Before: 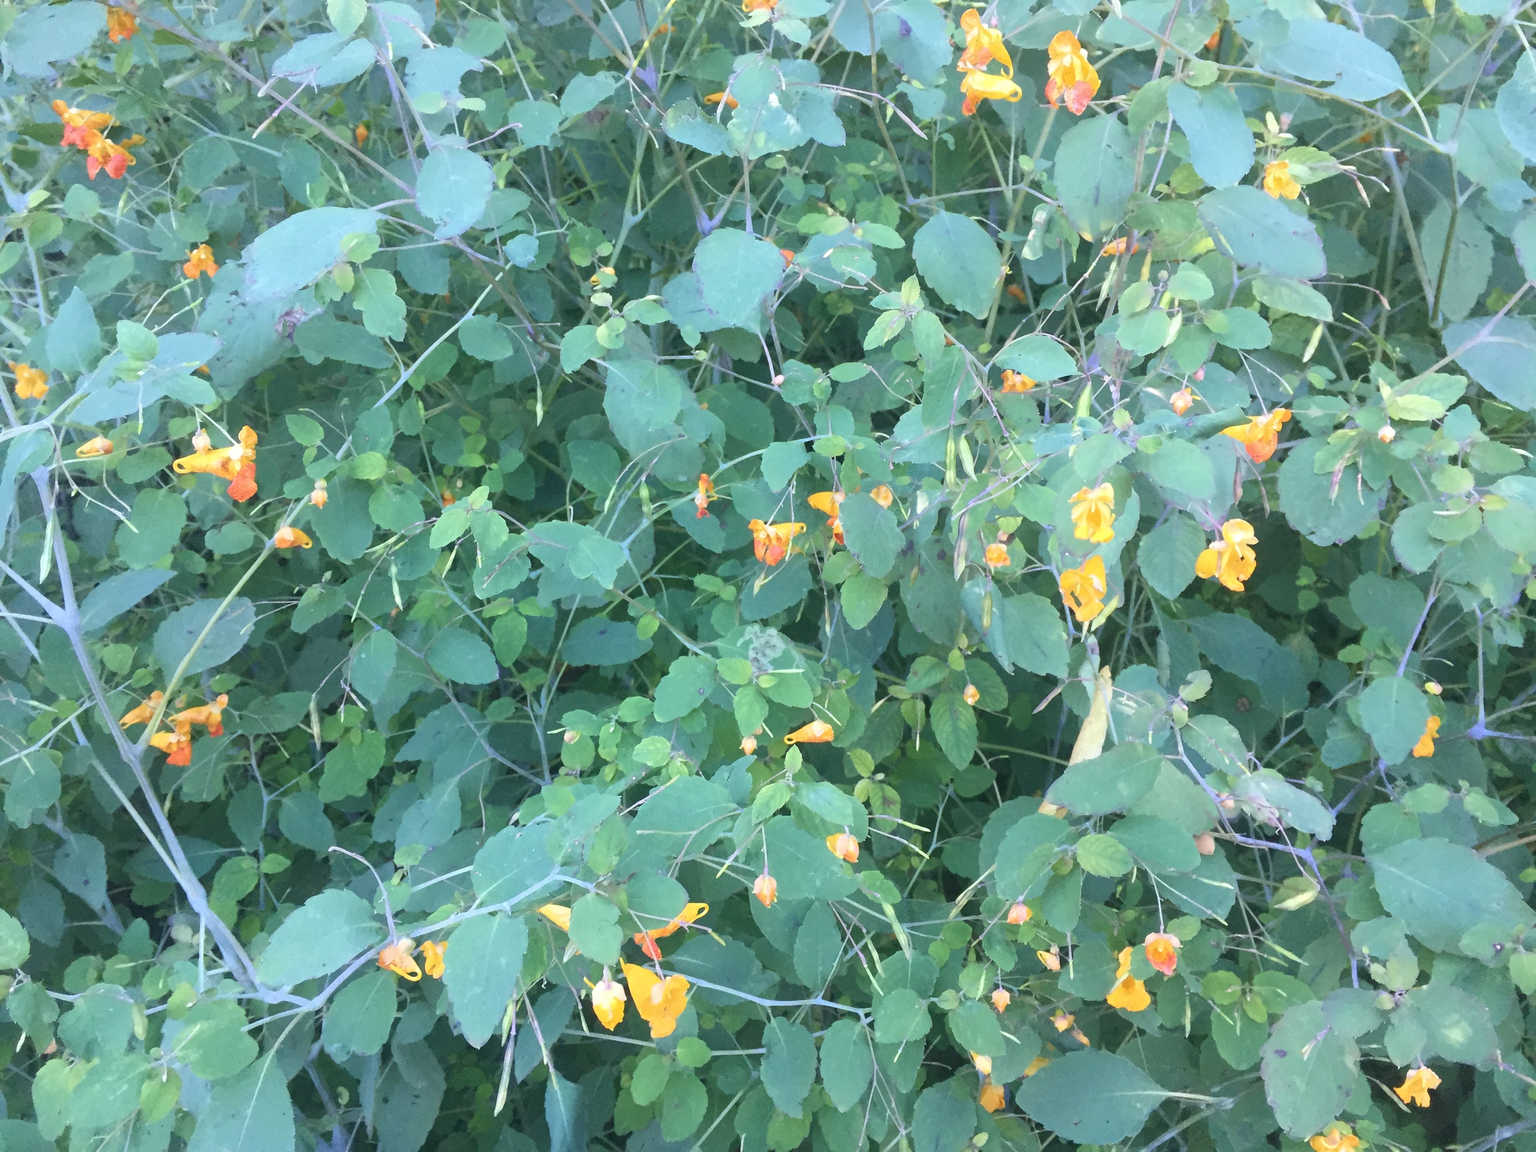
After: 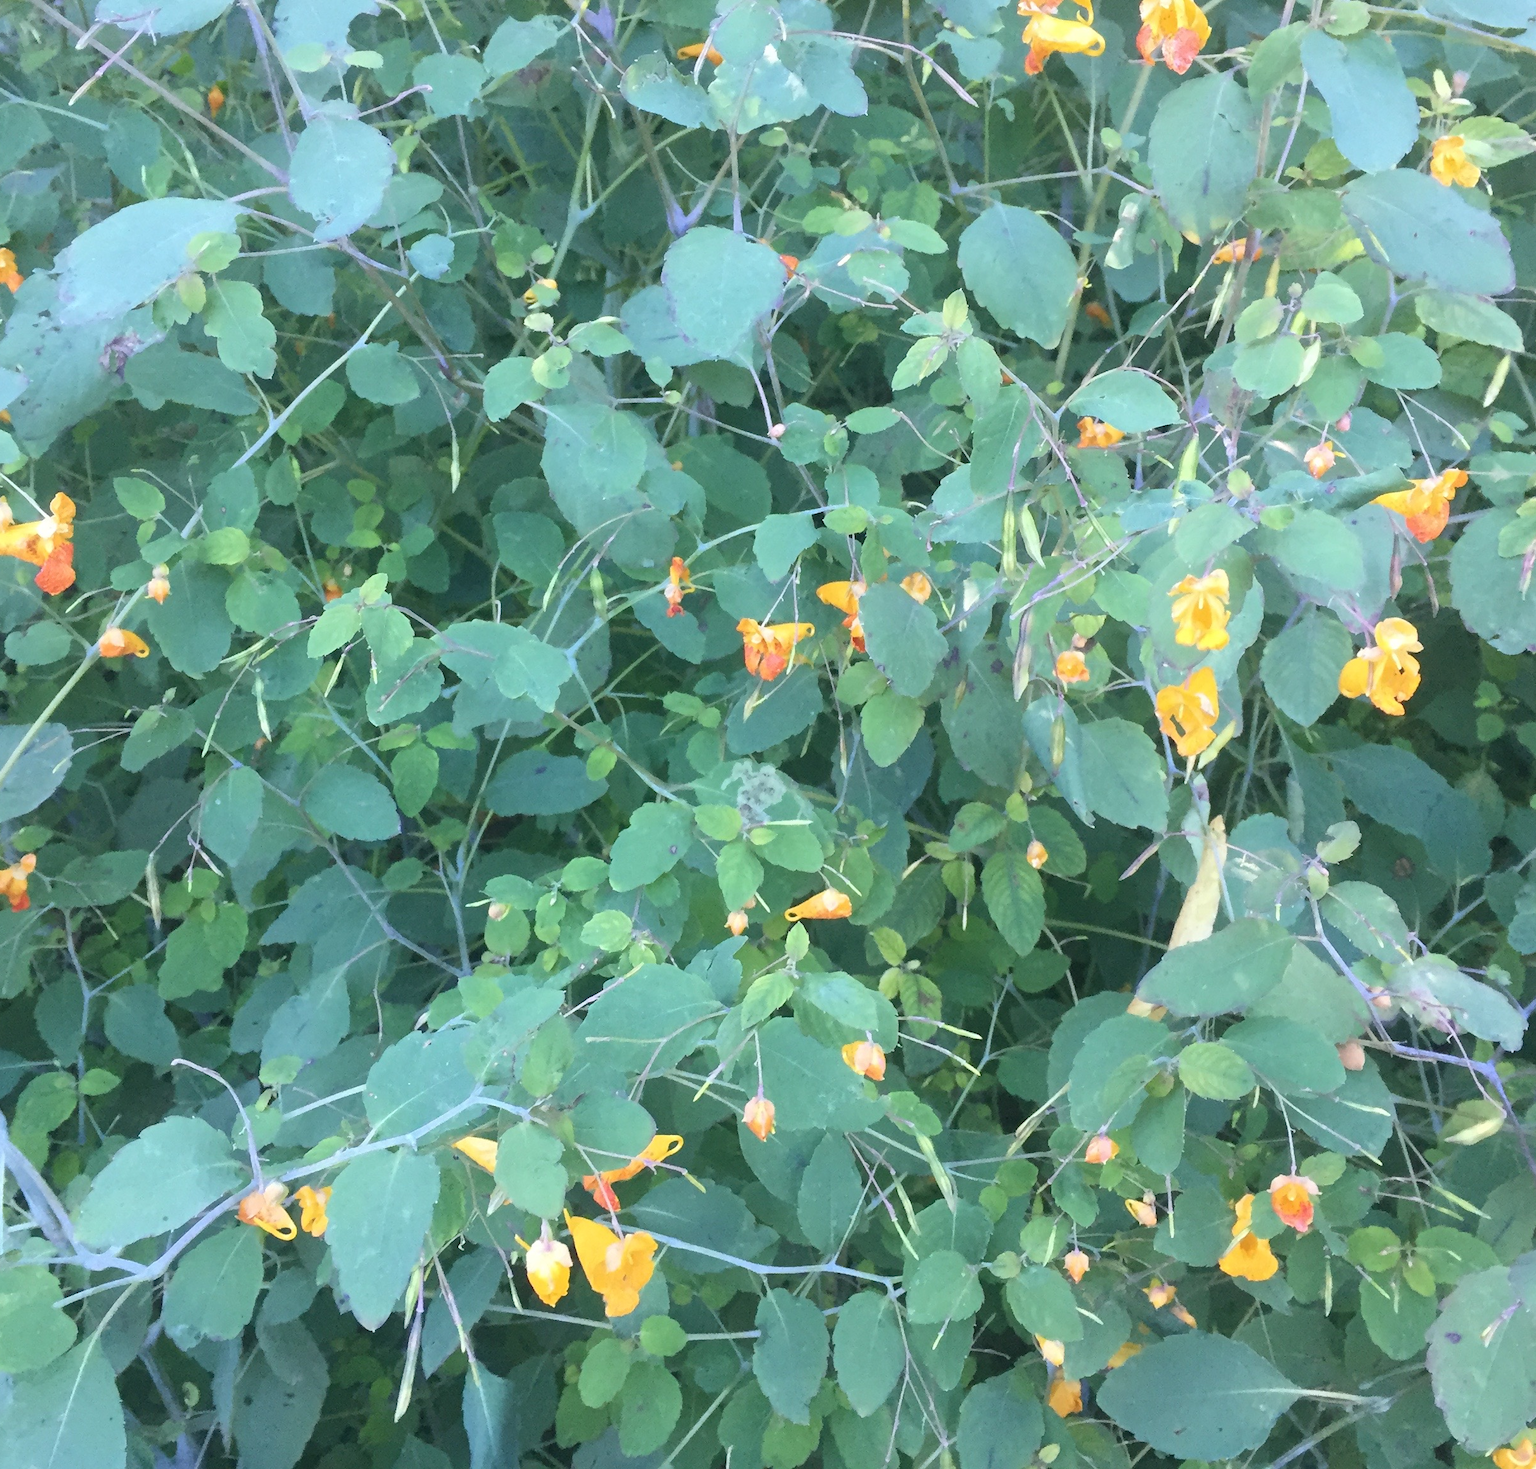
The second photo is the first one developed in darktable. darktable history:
crop and rotate: left 13.118%, top 5.267%, right 12.617%
